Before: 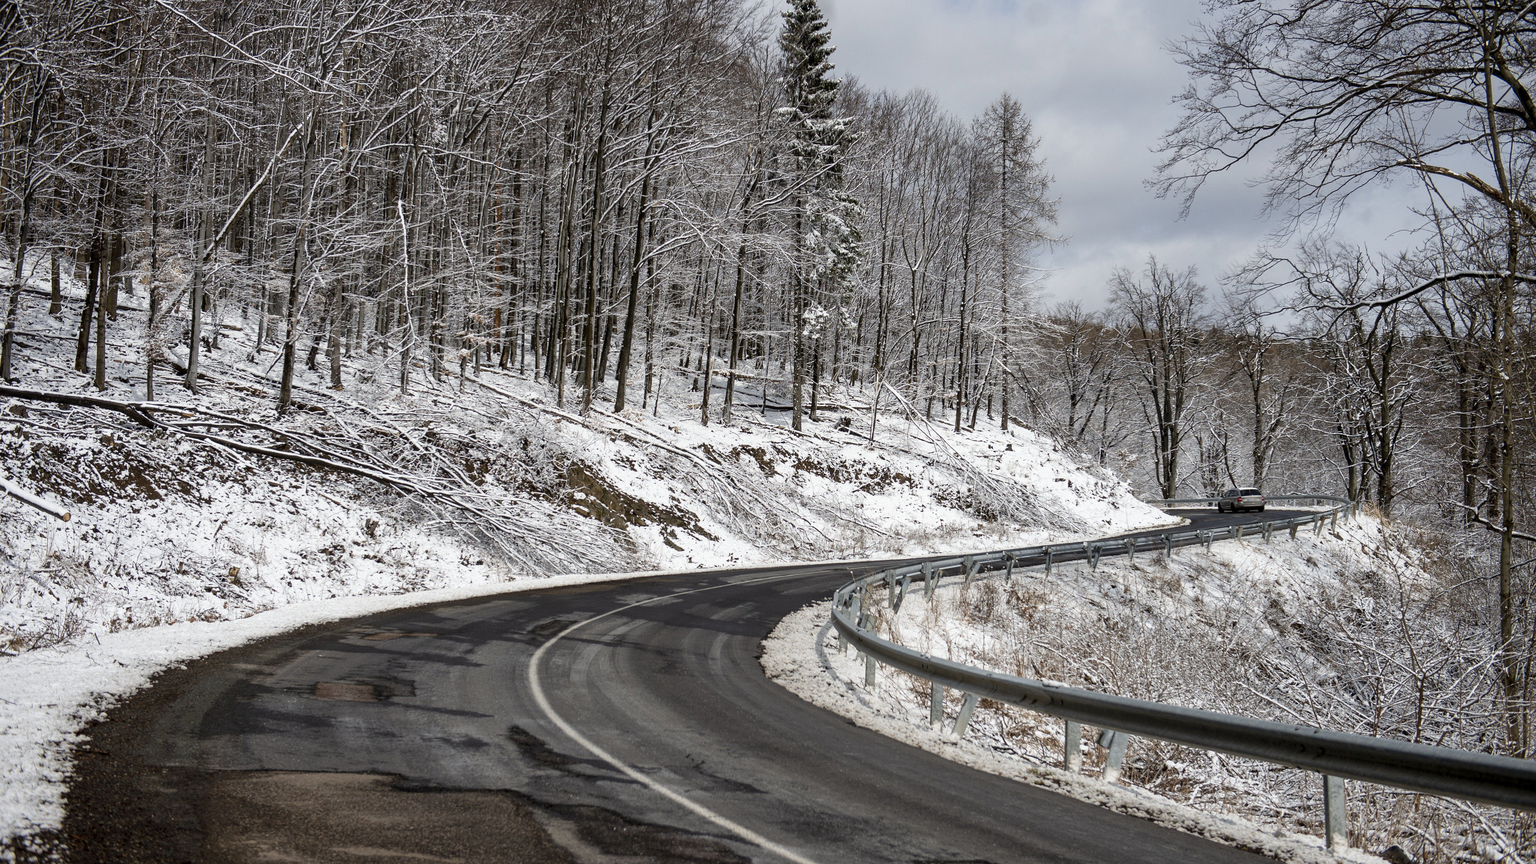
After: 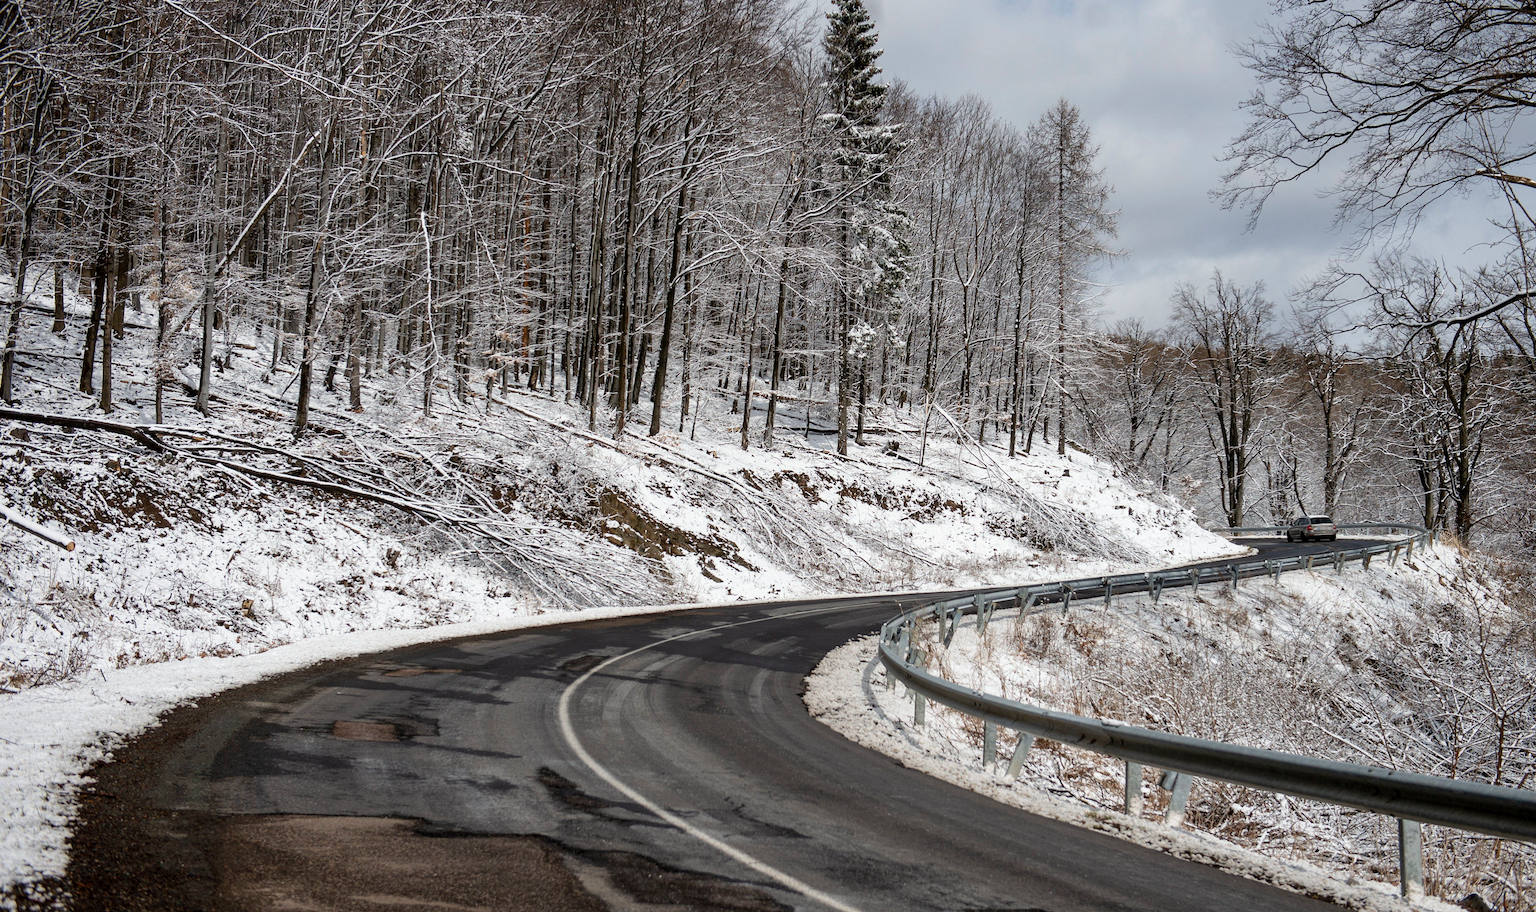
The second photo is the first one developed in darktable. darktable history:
crop and rotate: left 0%, right 5.318%
